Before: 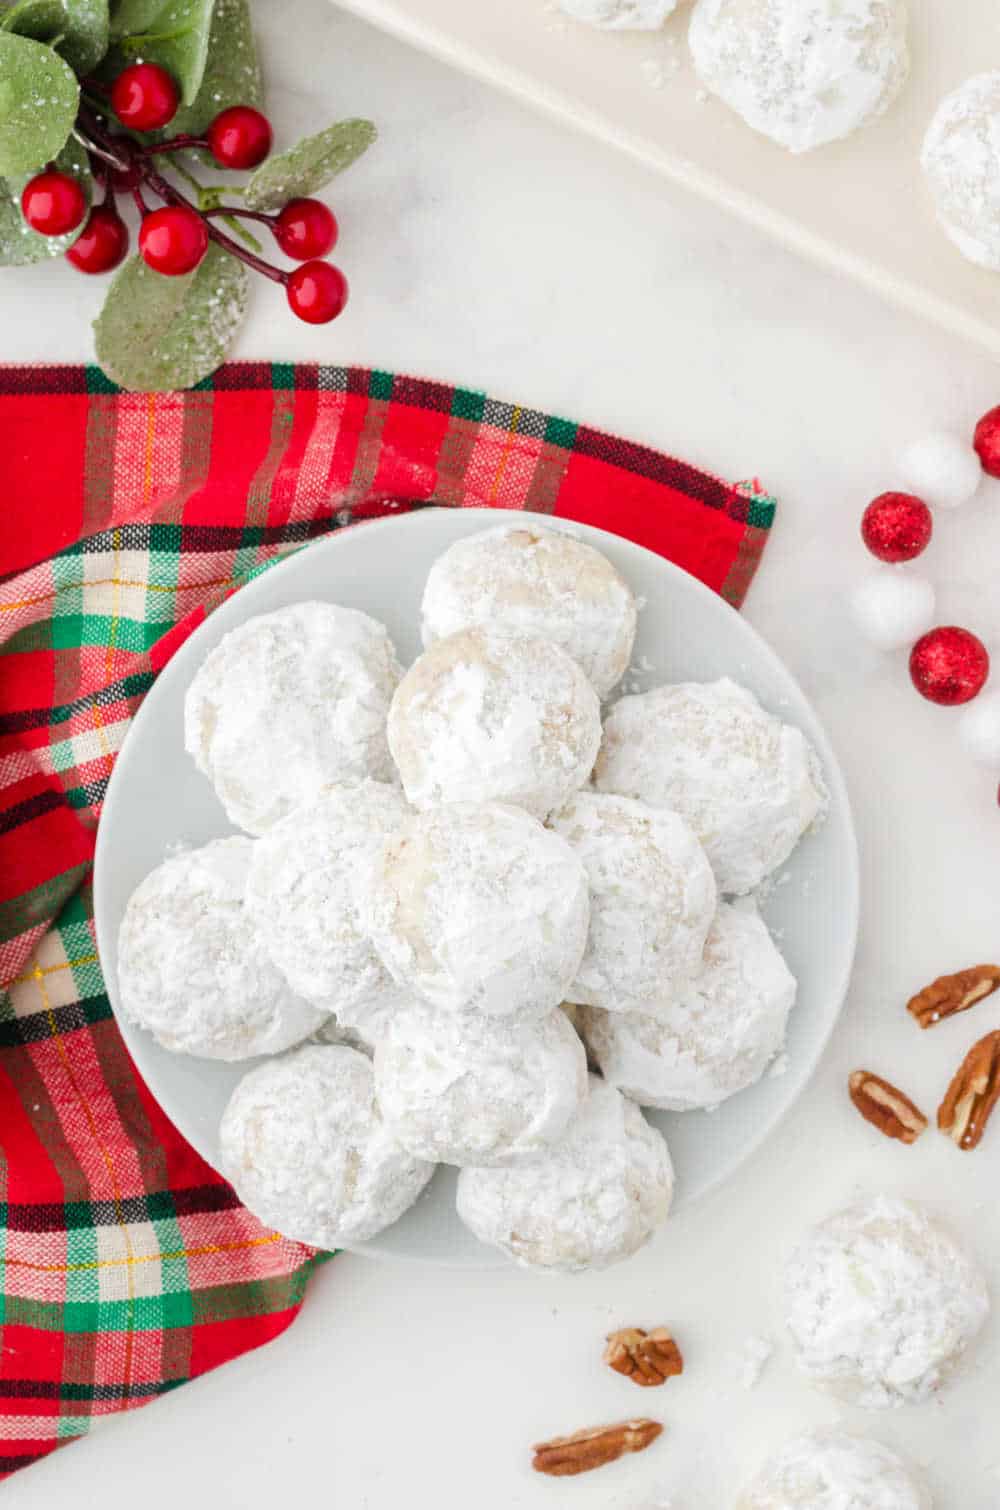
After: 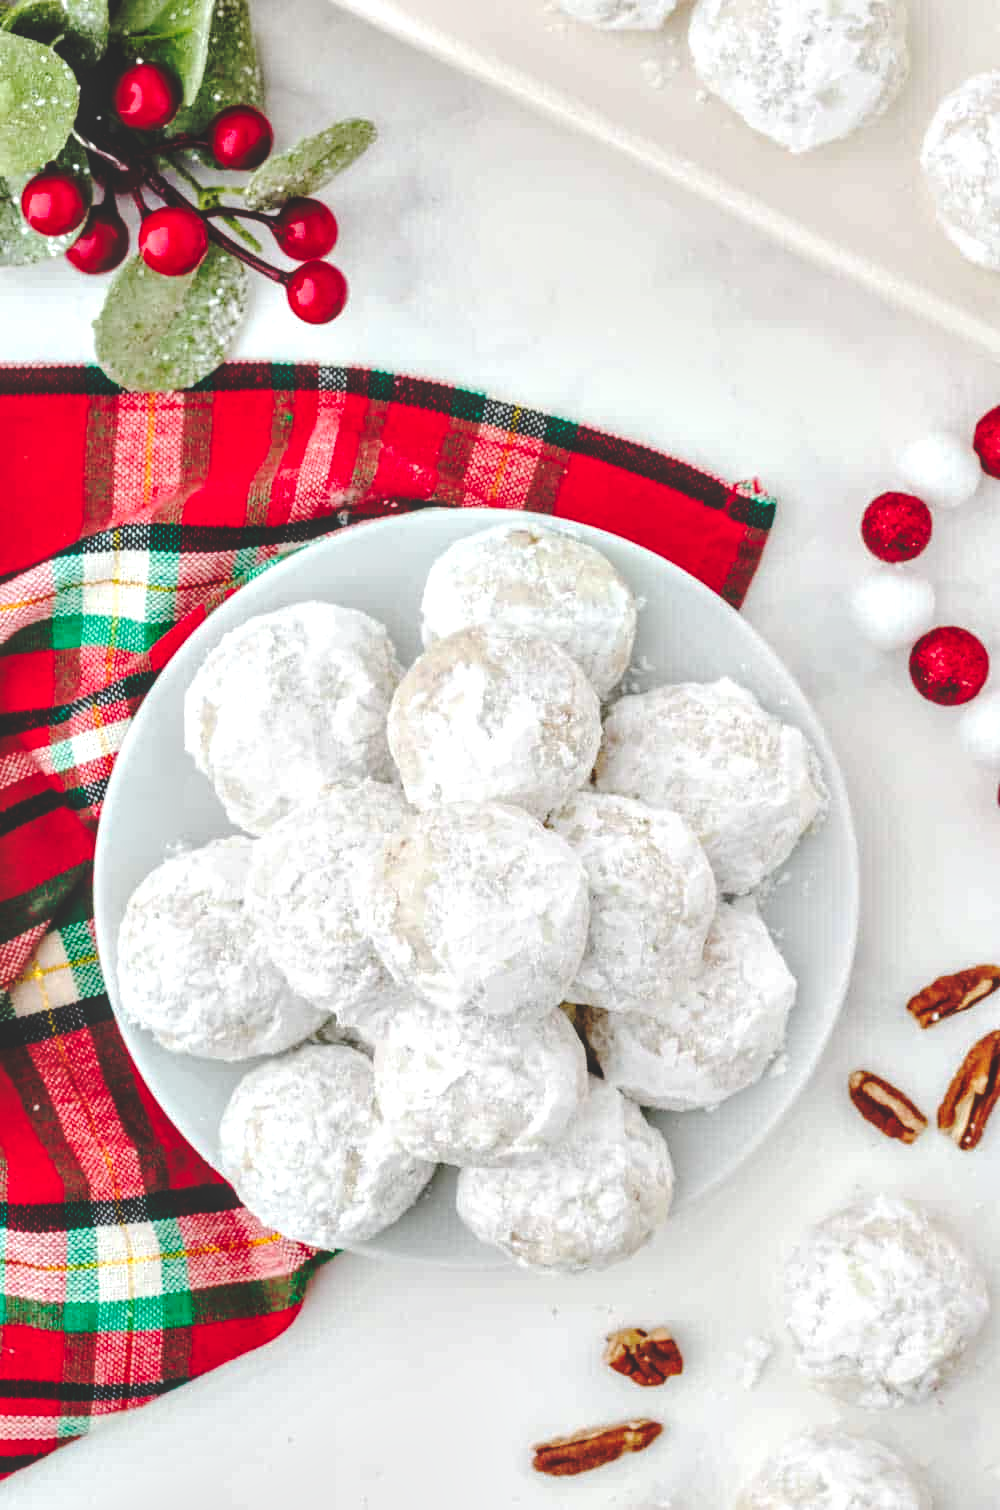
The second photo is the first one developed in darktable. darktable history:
local contrast: on, module defaults
base curve: curves: ch0 [(0, 0.024) (0.055, 0.065) (0.121, 0.166) (0.236, 0.319) (0.693, 0.726) (1, 1)], preserve colors none
tone equalizer: edges refinement/feathering 500, mask exposure compensation -1.57 EV, preserve details no
contrast equalizer: y [[0.6 ×6], [0.55 ×6], [0 ×6], [0 ×6], [0 ×6]]
